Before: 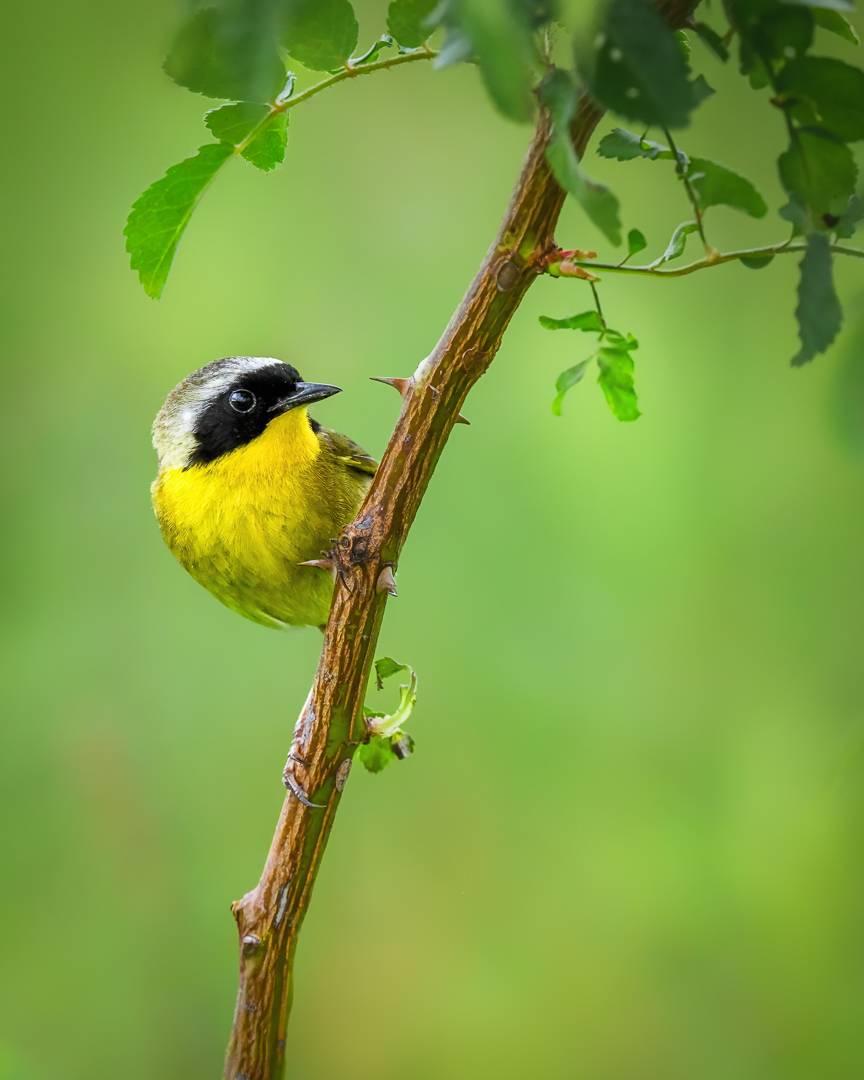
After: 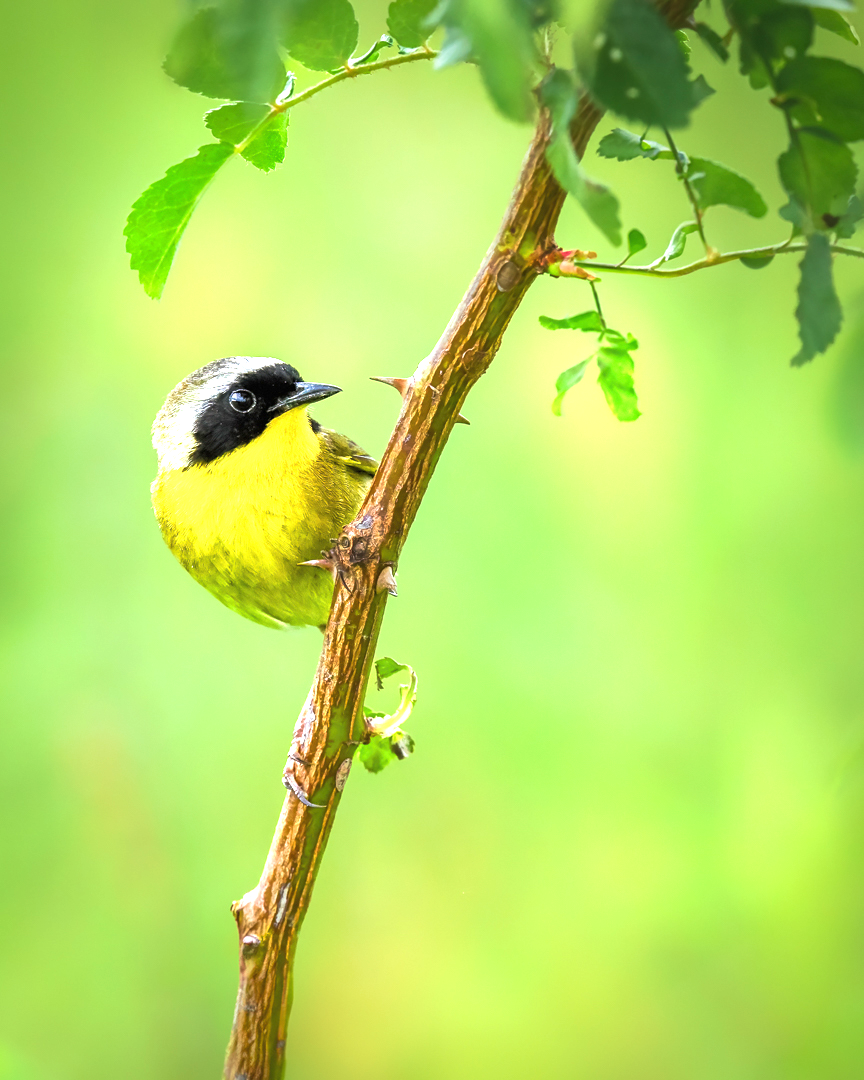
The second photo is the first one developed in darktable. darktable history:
velvia: on, module defaults
exposure: black level correction 0, exposure 1.1 EV, compensate exposure bias true, compensate highlight preservation false
rgb levels: preserve colors max RGB
